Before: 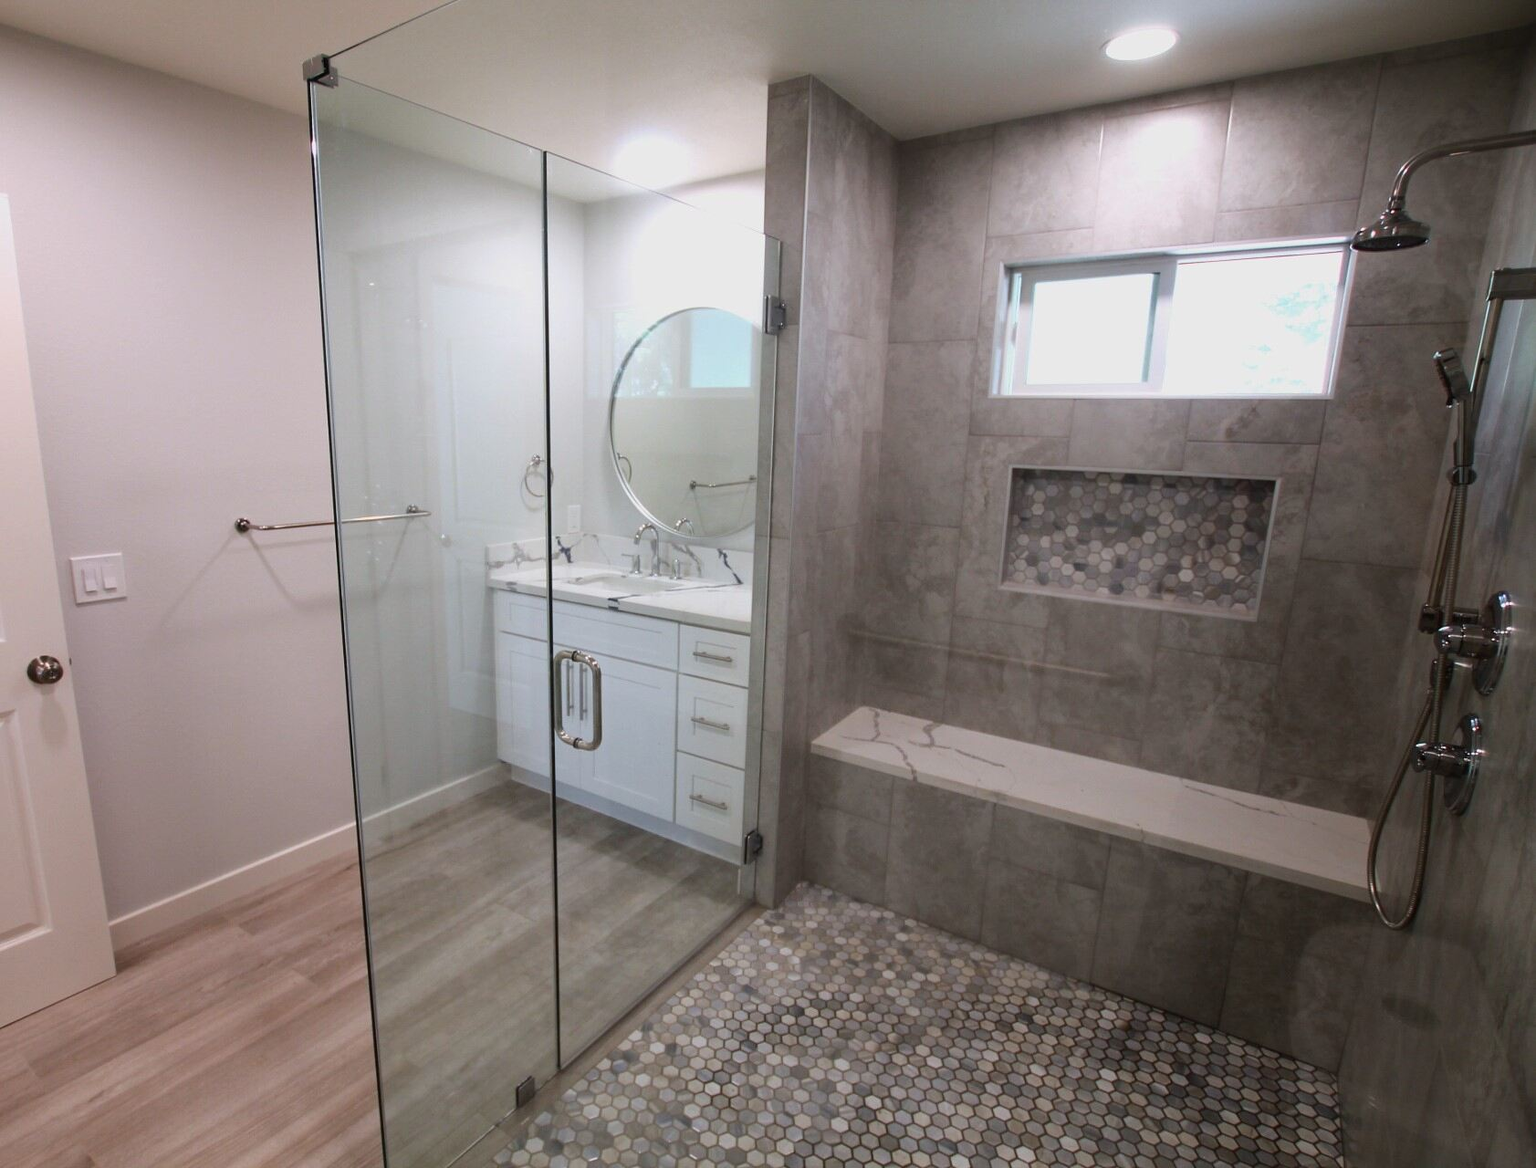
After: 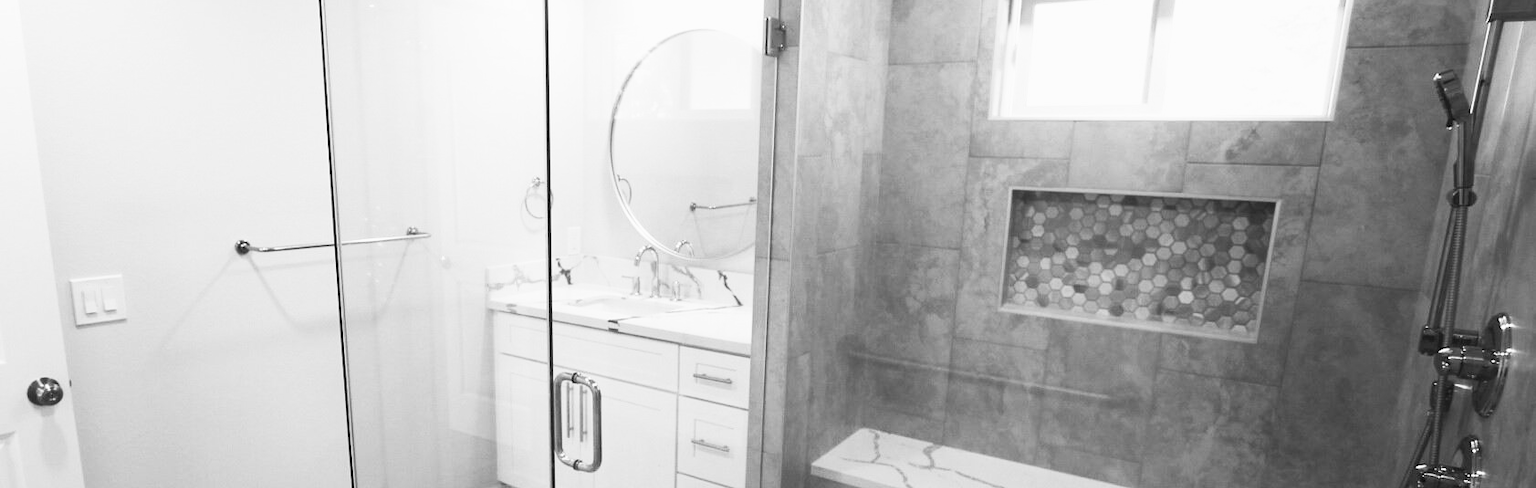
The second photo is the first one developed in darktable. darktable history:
contrast brightness saturation: contrast 0.39, brightness 0.53
crop and rotate: top 23.84%, bottom 34.294%
exposure: compensate highlight preservation false
tone equalizer: -8 EV 0.06 EV, smoothing diameter 25%, edges refinement/feathering 10, preserve details guided filter
monochrome: on, module defaults
